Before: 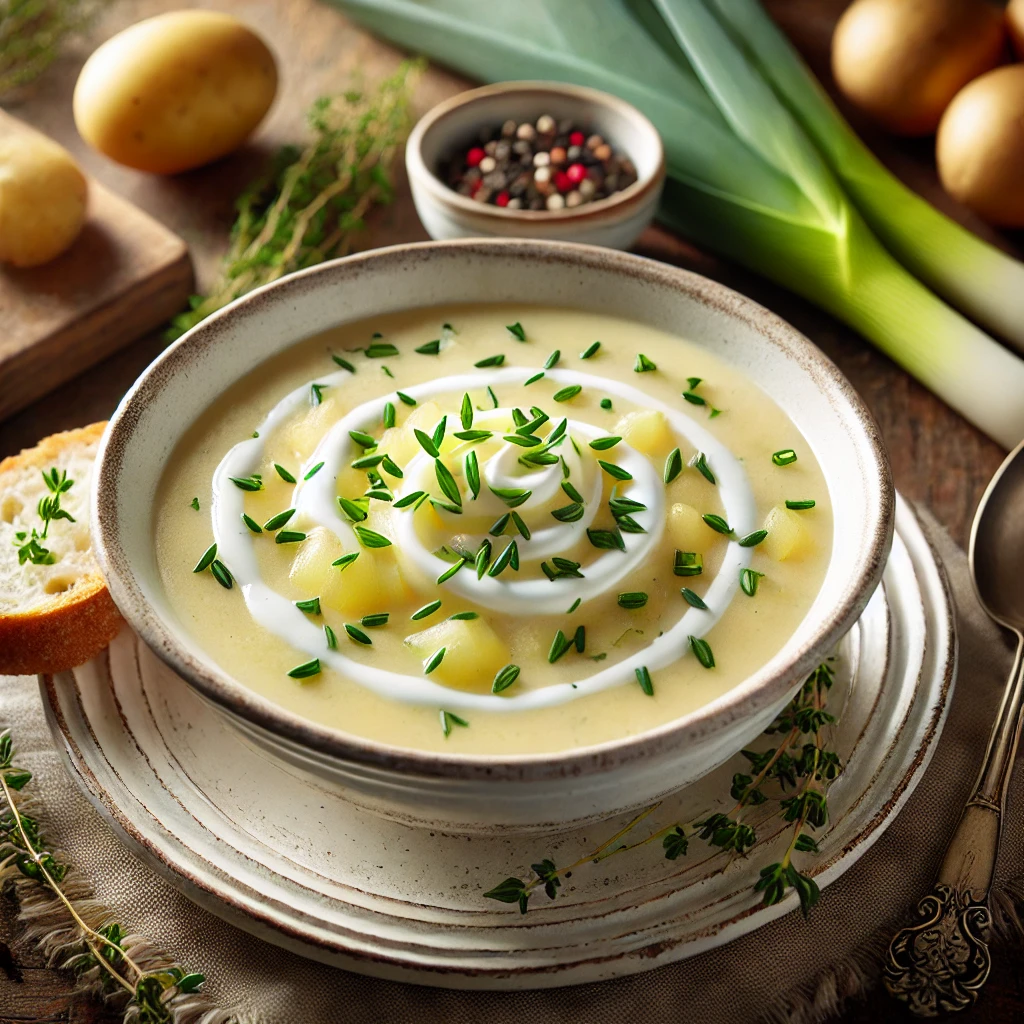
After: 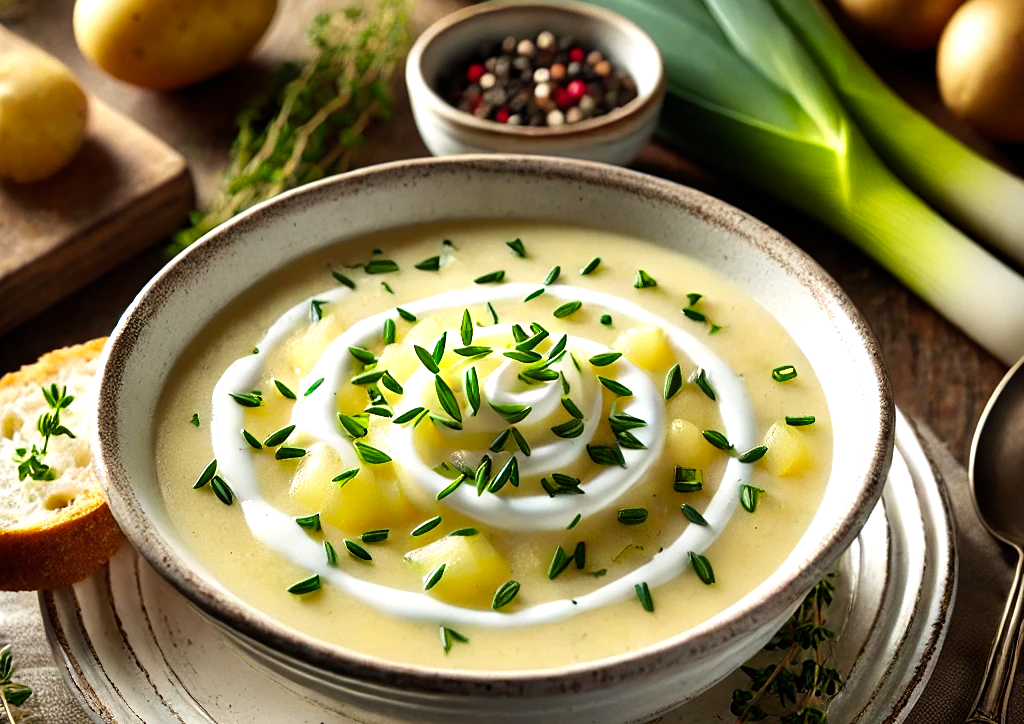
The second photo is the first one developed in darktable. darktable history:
crop and rotate: top 8.293%, bottom 20.996%
sharpen: amount 0.2
color balance rgb: shadows lift › luminance -10%, power › luminance -9%, linear chroma grading › global chroma 10%, global vibrance 10%, contrast 15%, saturation formula JzAzBz (2021)
